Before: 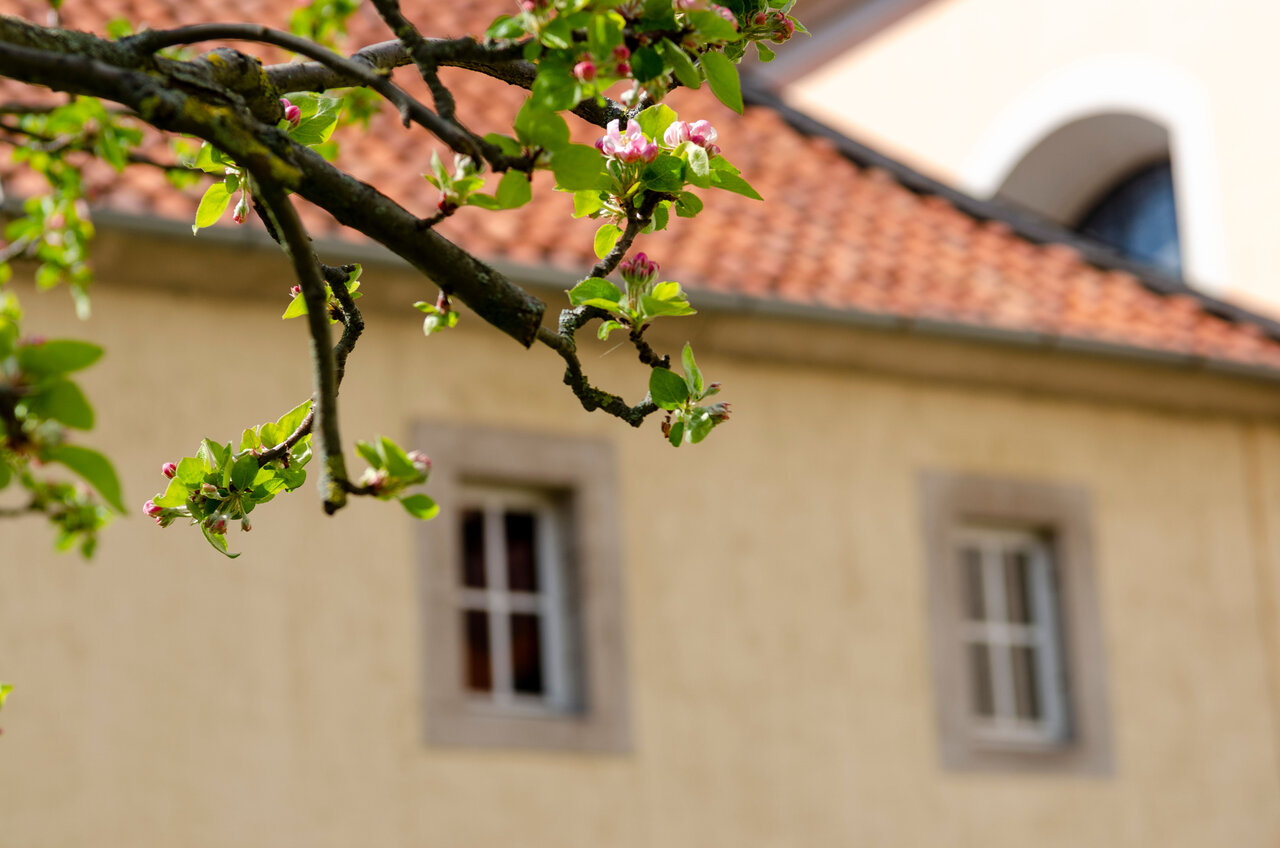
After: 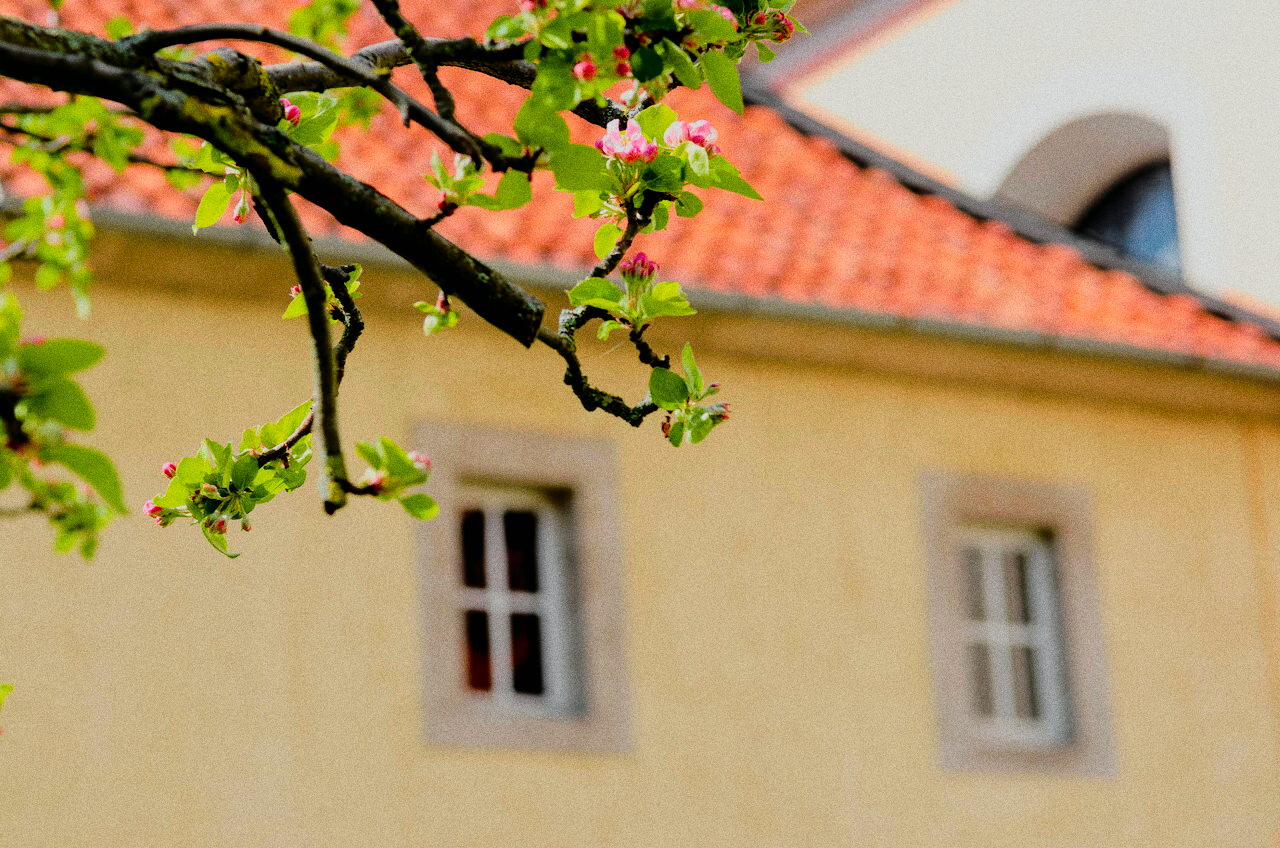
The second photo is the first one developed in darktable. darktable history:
filmic rgb: black relative exposure -8.79 EV, white relative exposure 4.98 EV, threshold 3 EV, target black luminance 0%, hardness 3.77, latitude 66.33%, contrast 0.822, shadows ↔ highlights balance 20%, color science v5 (2021), contrast in shadows safe, contrast in highlights safe, enable highlight reconstruction true
tone curve: curves: ch0 [(0, 0) (0.135, 0.09) (0.326, 0.386) (0.489, 0.573) (0.663, 0.749) (0.854, 0.897) (1, 0.974)]; ch1 [(0, 0) (0.366, 0.367) (0.475, 0.453) (0.494, 0.493) (0.504, 0.497) (0.544, 0.569) (0.562, 0.605) (0.622, 0.694) (1, 1)]; ch2 [(0, 0) (0.333, 0.346) (0.375, 0.375) (0.424, 0.43) (0.476, 0.492) (0.502, 0.503) (0.533, 0.534) (0.572, 0.603) (0.605, 0.656) (0.641, 0.709) (1, 1)], color space Lab, independent channels, preserve colors none
grain: coarseness 9.61 ISO, strength 35.62%
